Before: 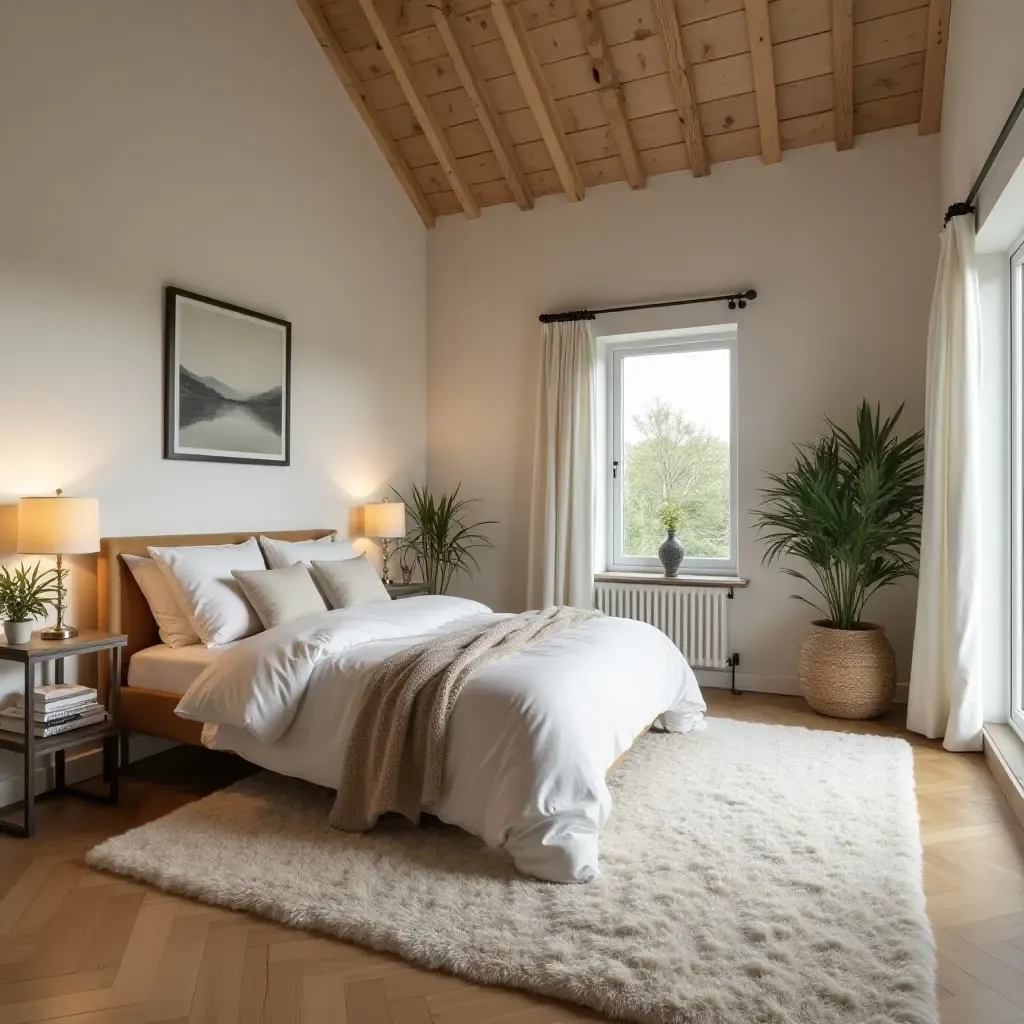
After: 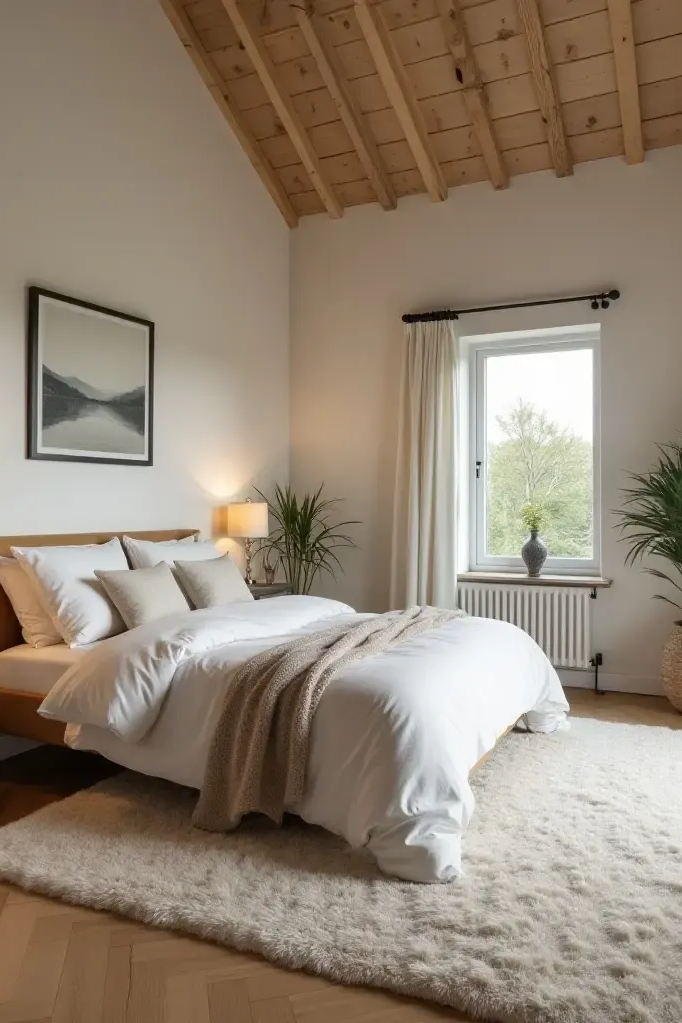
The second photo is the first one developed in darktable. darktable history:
crop and rotate: left 13.44%, right 19.895%
